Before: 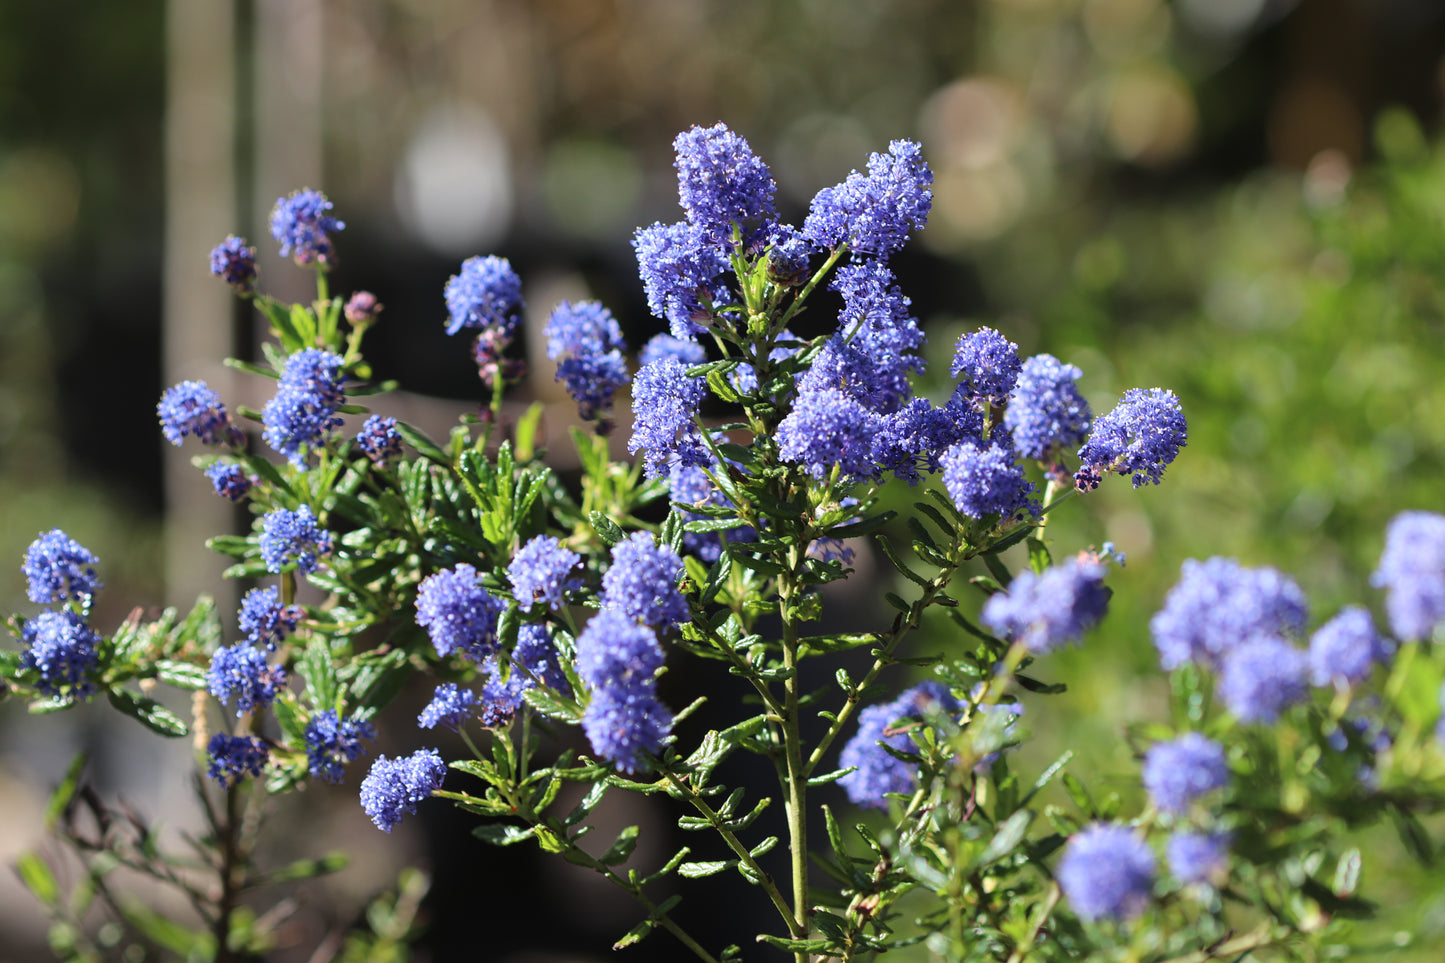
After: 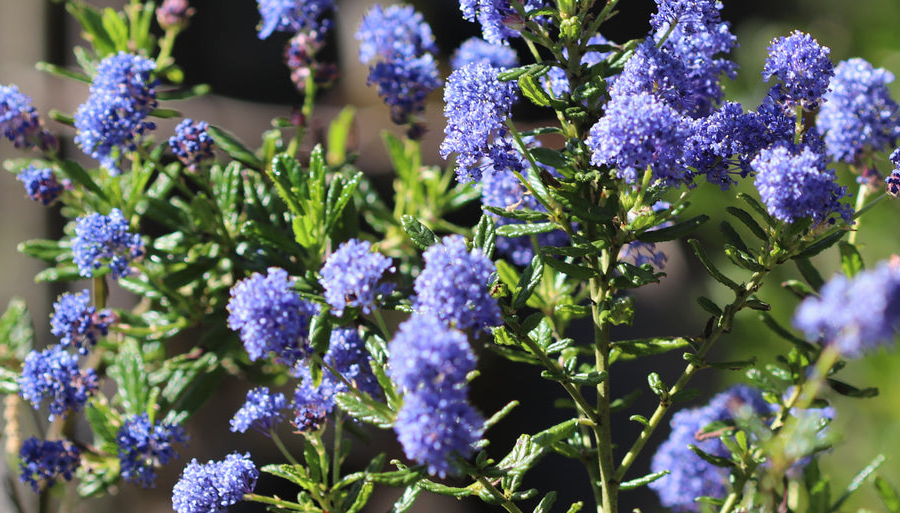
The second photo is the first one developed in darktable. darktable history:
shadows and highlights: shadows 43.84, white point adjustment -1.49, soften with gaussian
crop: left 13.074%, top 30.827%, right 24.598%, bottom 15.822%
